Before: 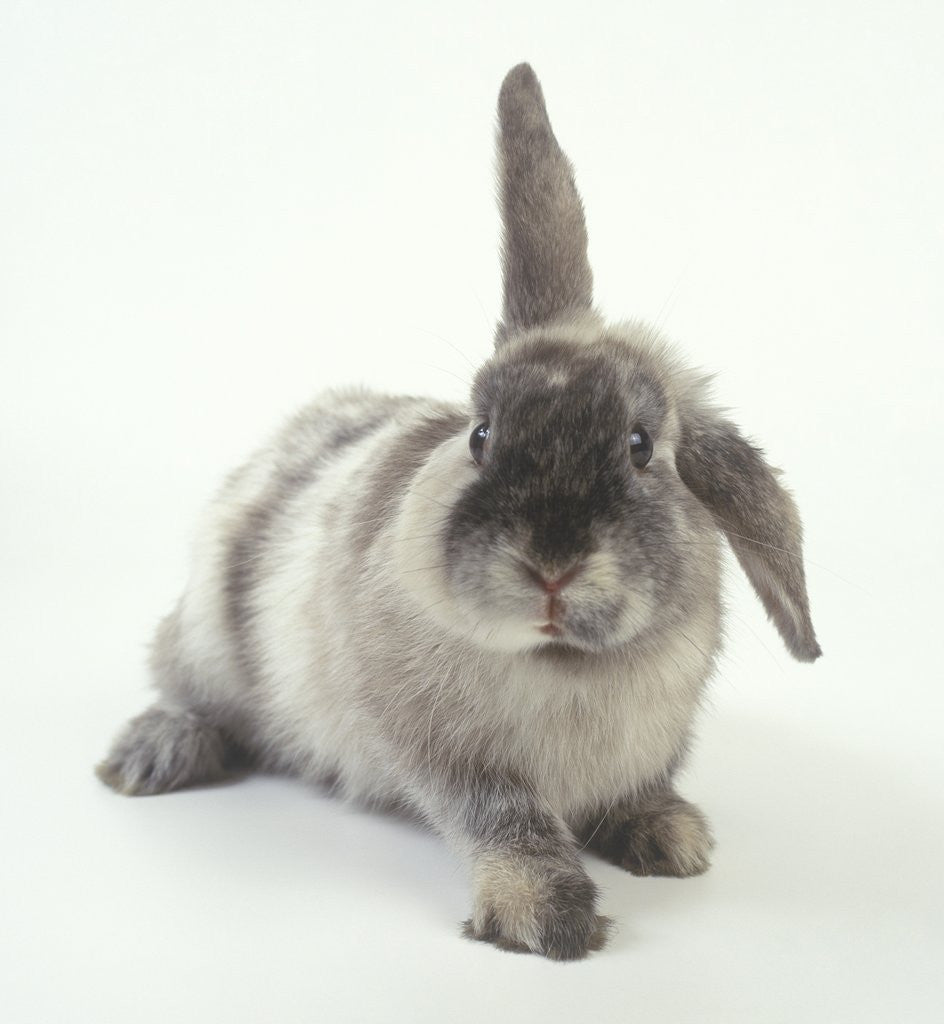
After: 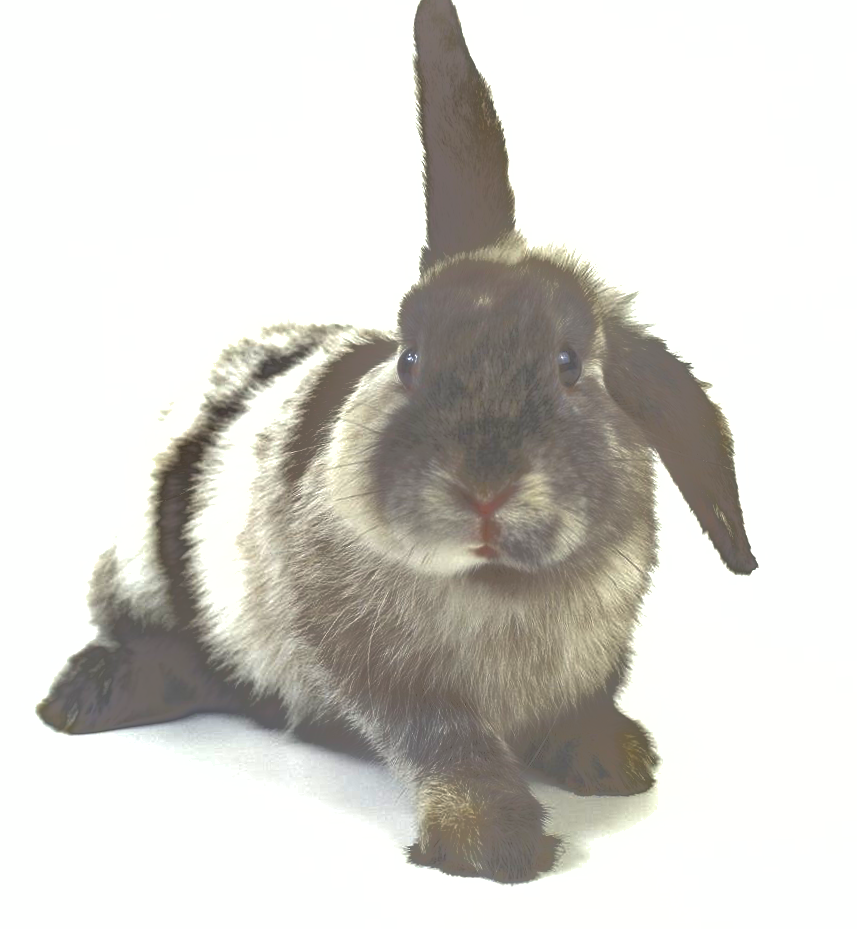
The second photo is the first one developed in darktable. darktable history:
tone equalizer: -7 EV 0.144 EV, -6 EV 0.637 EV, -5 EV 1.16 EV, -4 EV 1.37 EV, -3 EV 1.18 EV, -2 EV 0.6 EV, -1 EV 0.166 EV
exposure: exposure 0.569 EV, compensate highlight preservation false
shadows and highlights: shadows -19.8, highlights -73.2
crop and rotate: angle 2.11°, left 5.638%, top 5.702%
